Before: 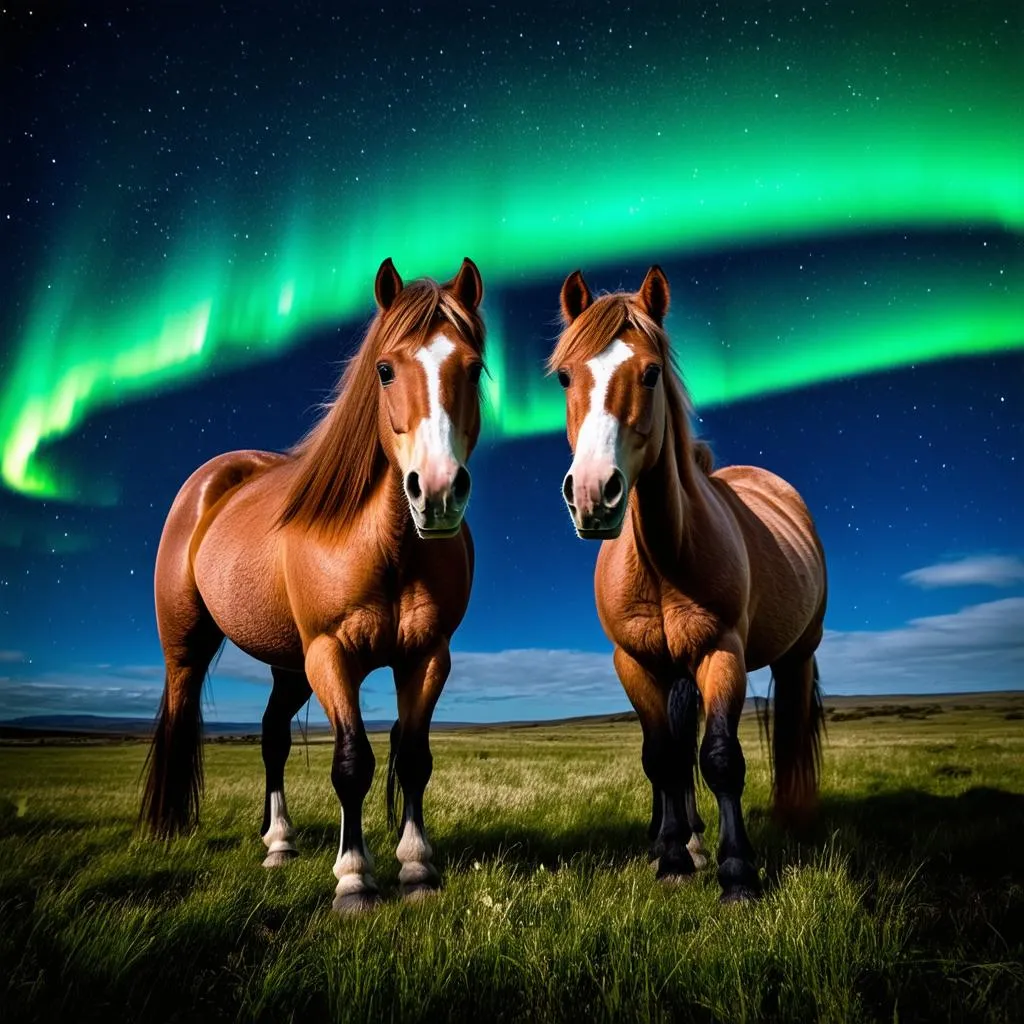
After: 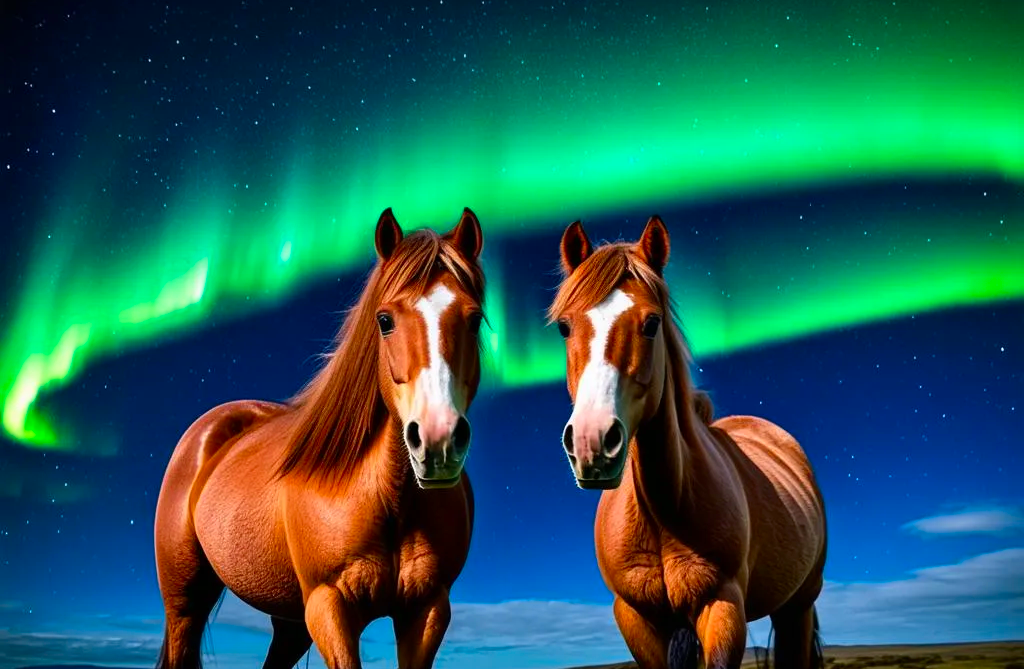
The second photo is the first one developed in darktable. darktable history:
crop and rotate: top 4.889%, bottom 29.757%
contrast brightness saturation: brightness -0.027, saturation 0.368
shadows and highlights: radius 109.6, shadows 23.45, highlights -59.6, low approximation 0.01, soften with gaussian
